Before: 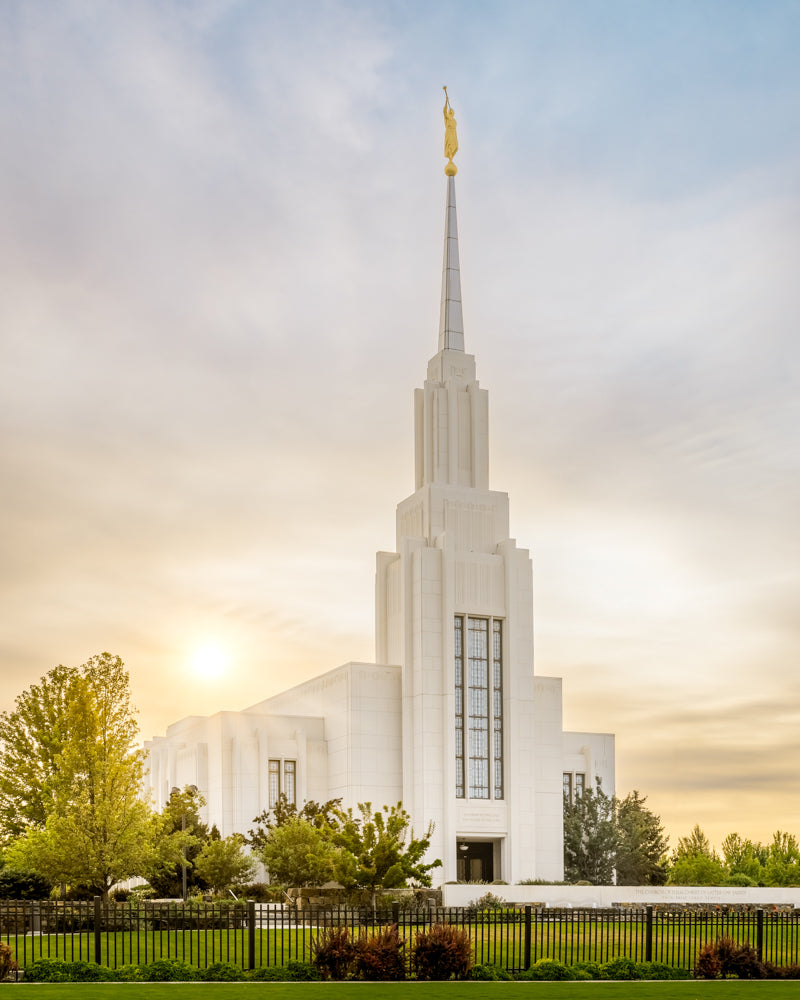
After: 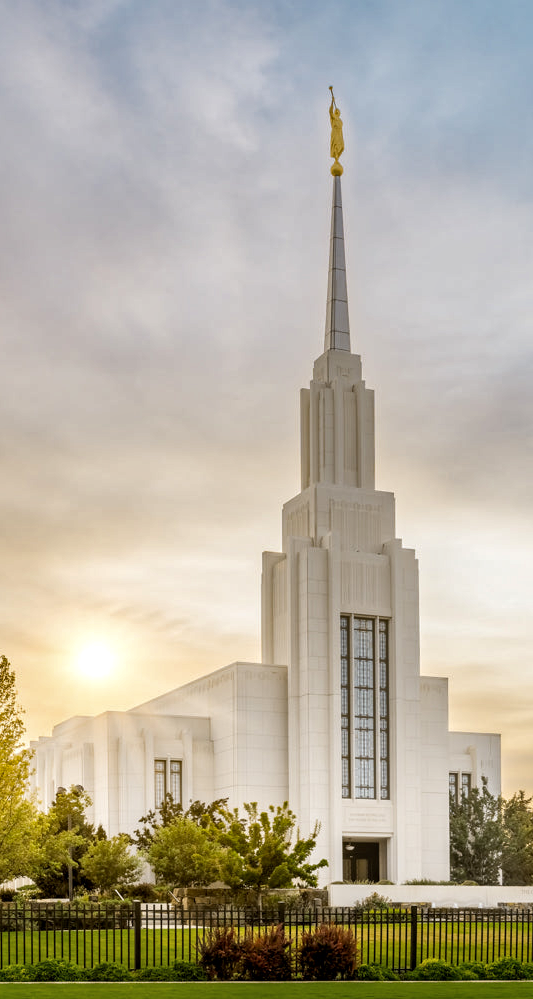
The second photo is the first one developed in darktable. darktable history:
local contrast: mode bilateral grid, contrast 21, coarseness 50, detail 120%, midtone range 0.2
shadows and highlights: soften with gaussian
crop and rotate: left 14.35%, right 18.969%
